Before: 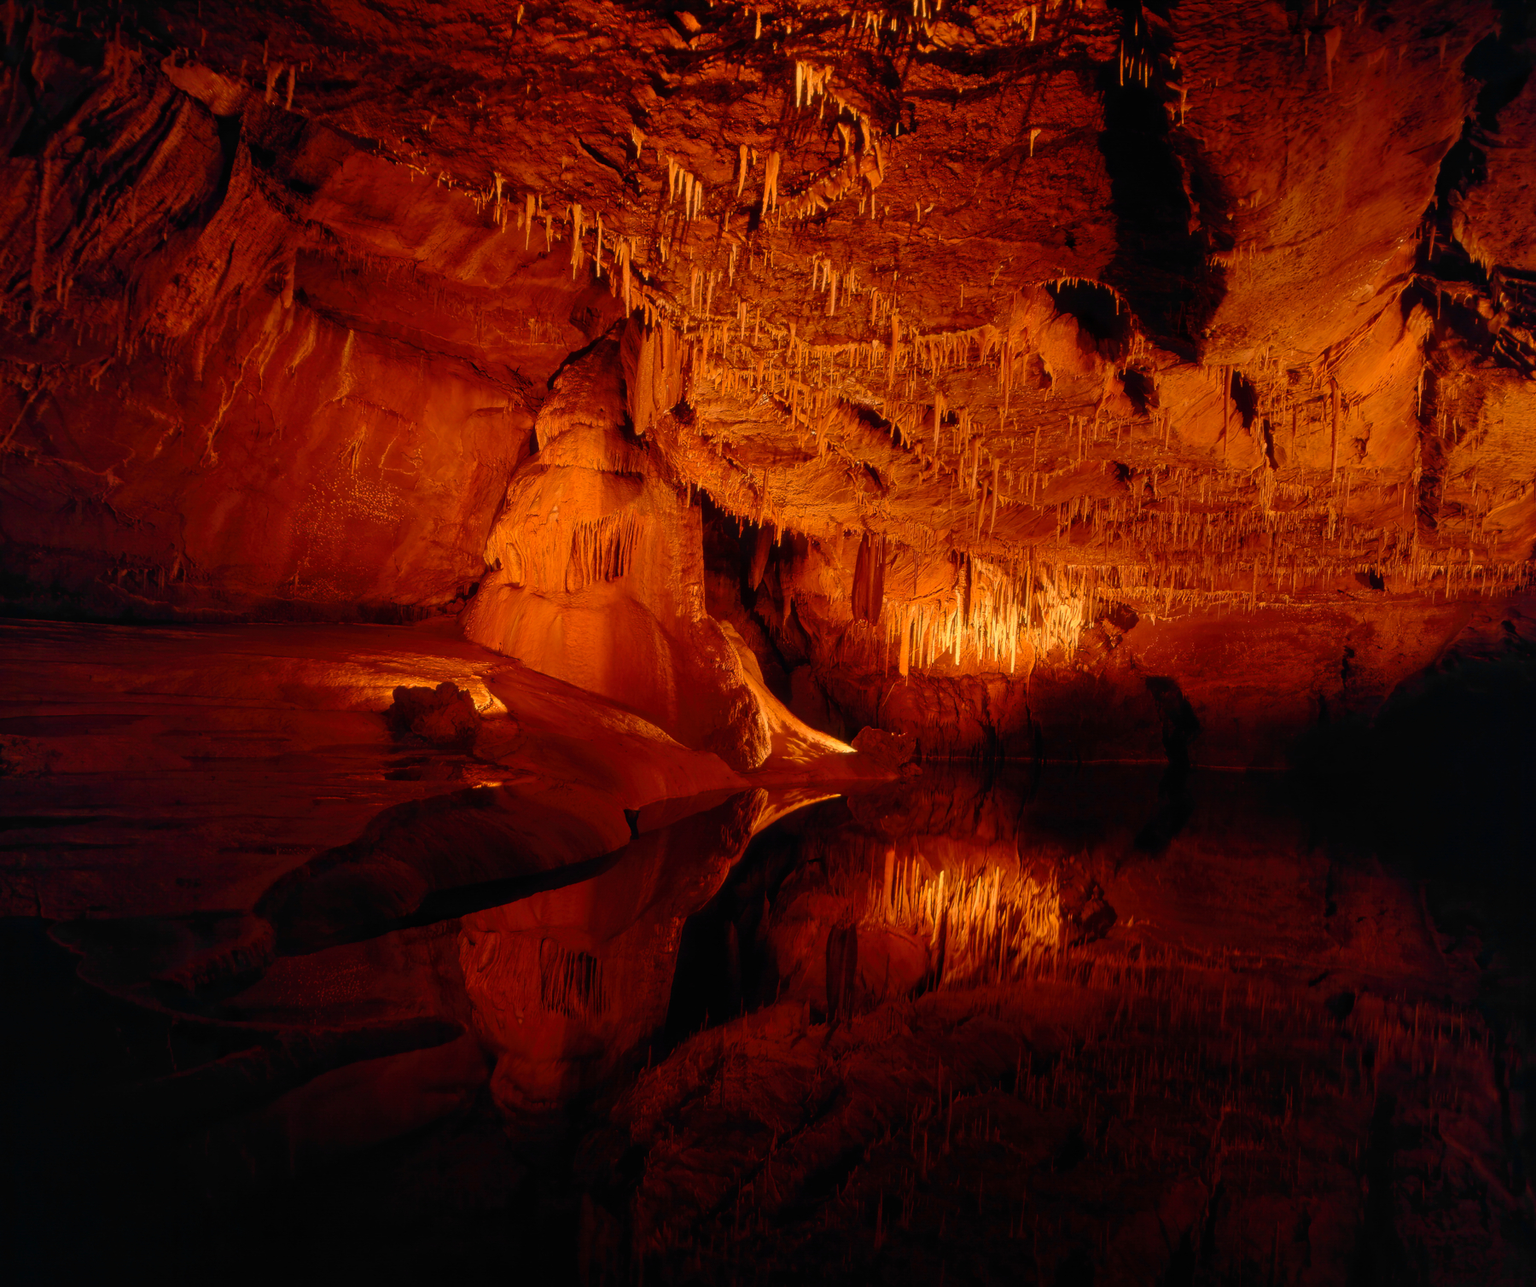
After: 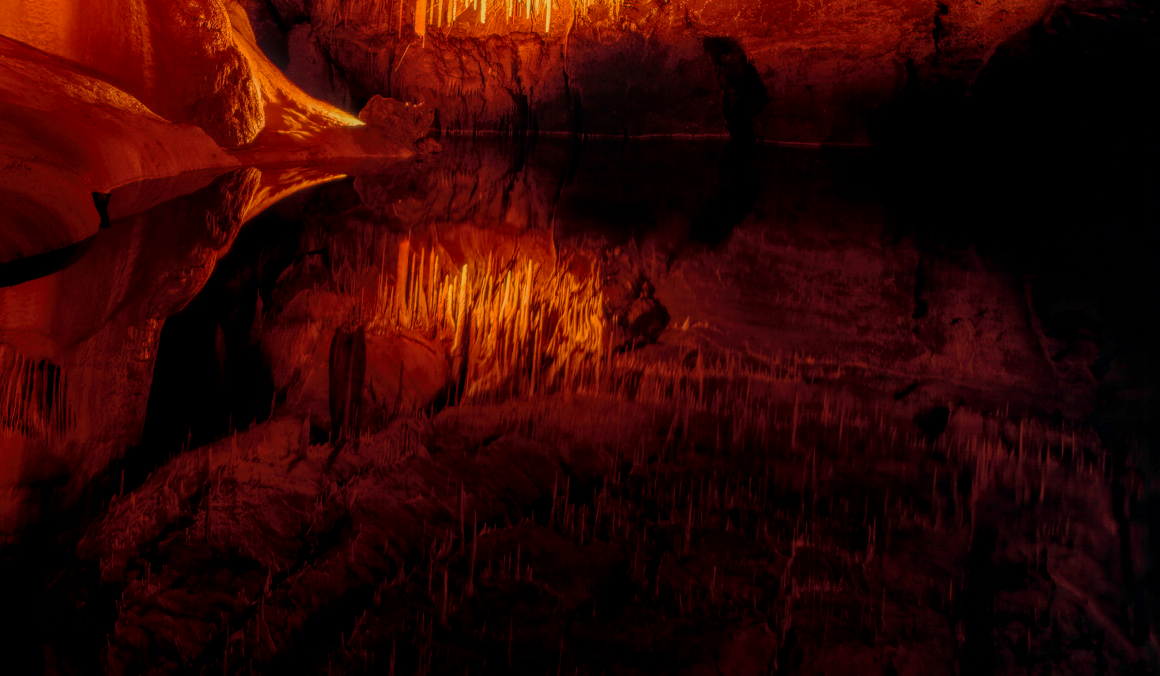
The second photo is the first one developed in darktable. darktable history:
exposure: black level correction 0.001, exposure -0.125 EV, compensate exposure bias true, compensate highlight preservation false
local contrast: highlights 66%, shadows 33%, detail 166%, midtone range 0.2
crop and rotate: left 35.509%, top 50.238%, bottom 4.934%
vibrance: vibrance 14%
